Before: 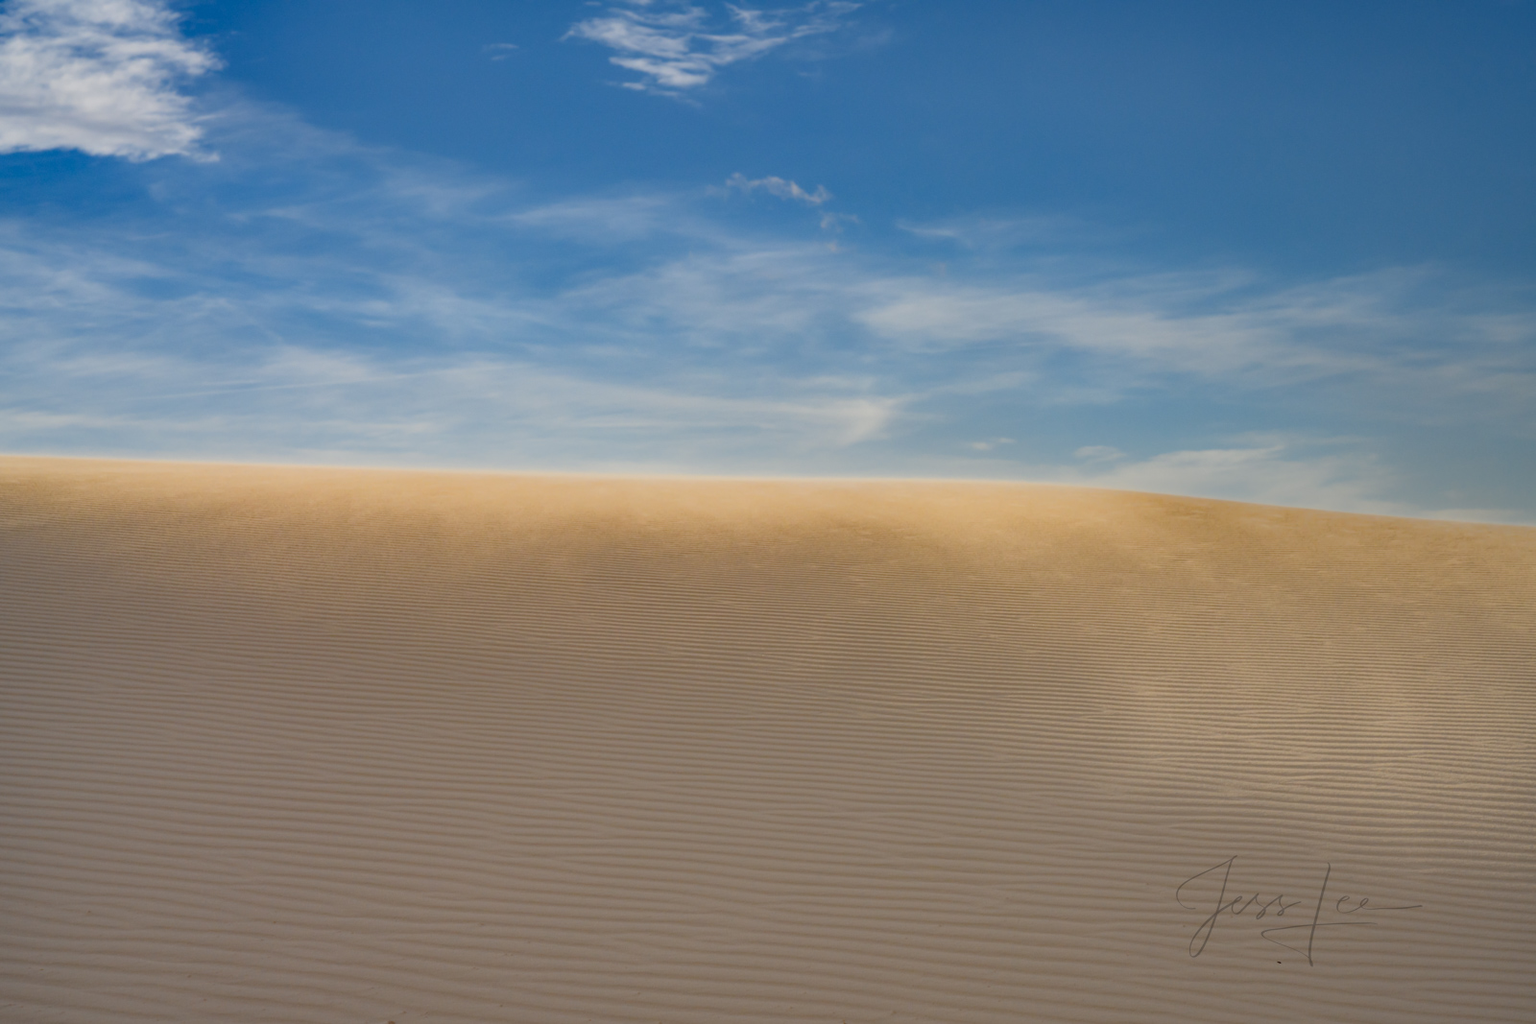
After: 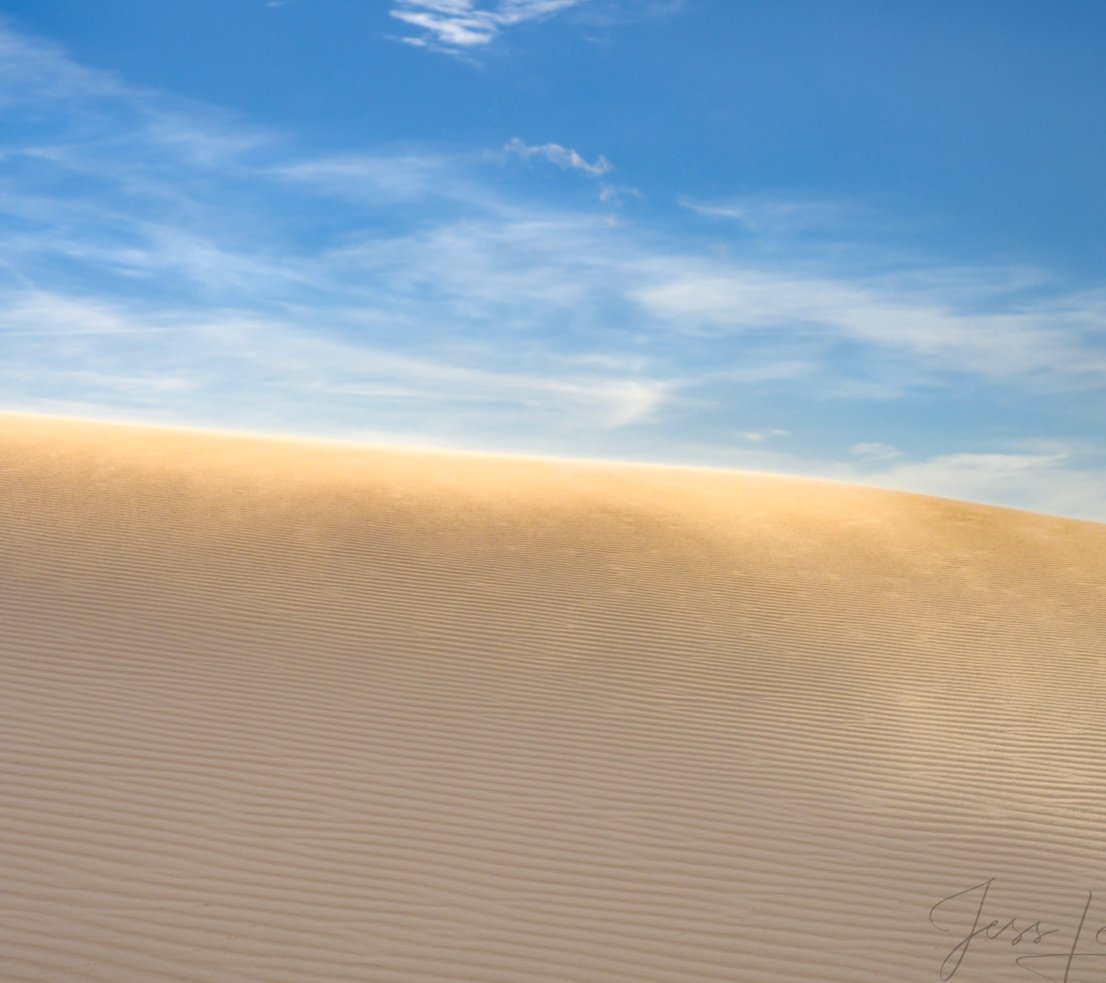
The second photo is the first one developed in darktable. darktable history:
crop and rotate: angle -3.27°, left 14.277%, top 0.028%, right 10.766%, bottom 0.028%
exposure: black level correction 0, exposure 0.7 EV, compensate exposure bias true, compensate highlight preservation false
